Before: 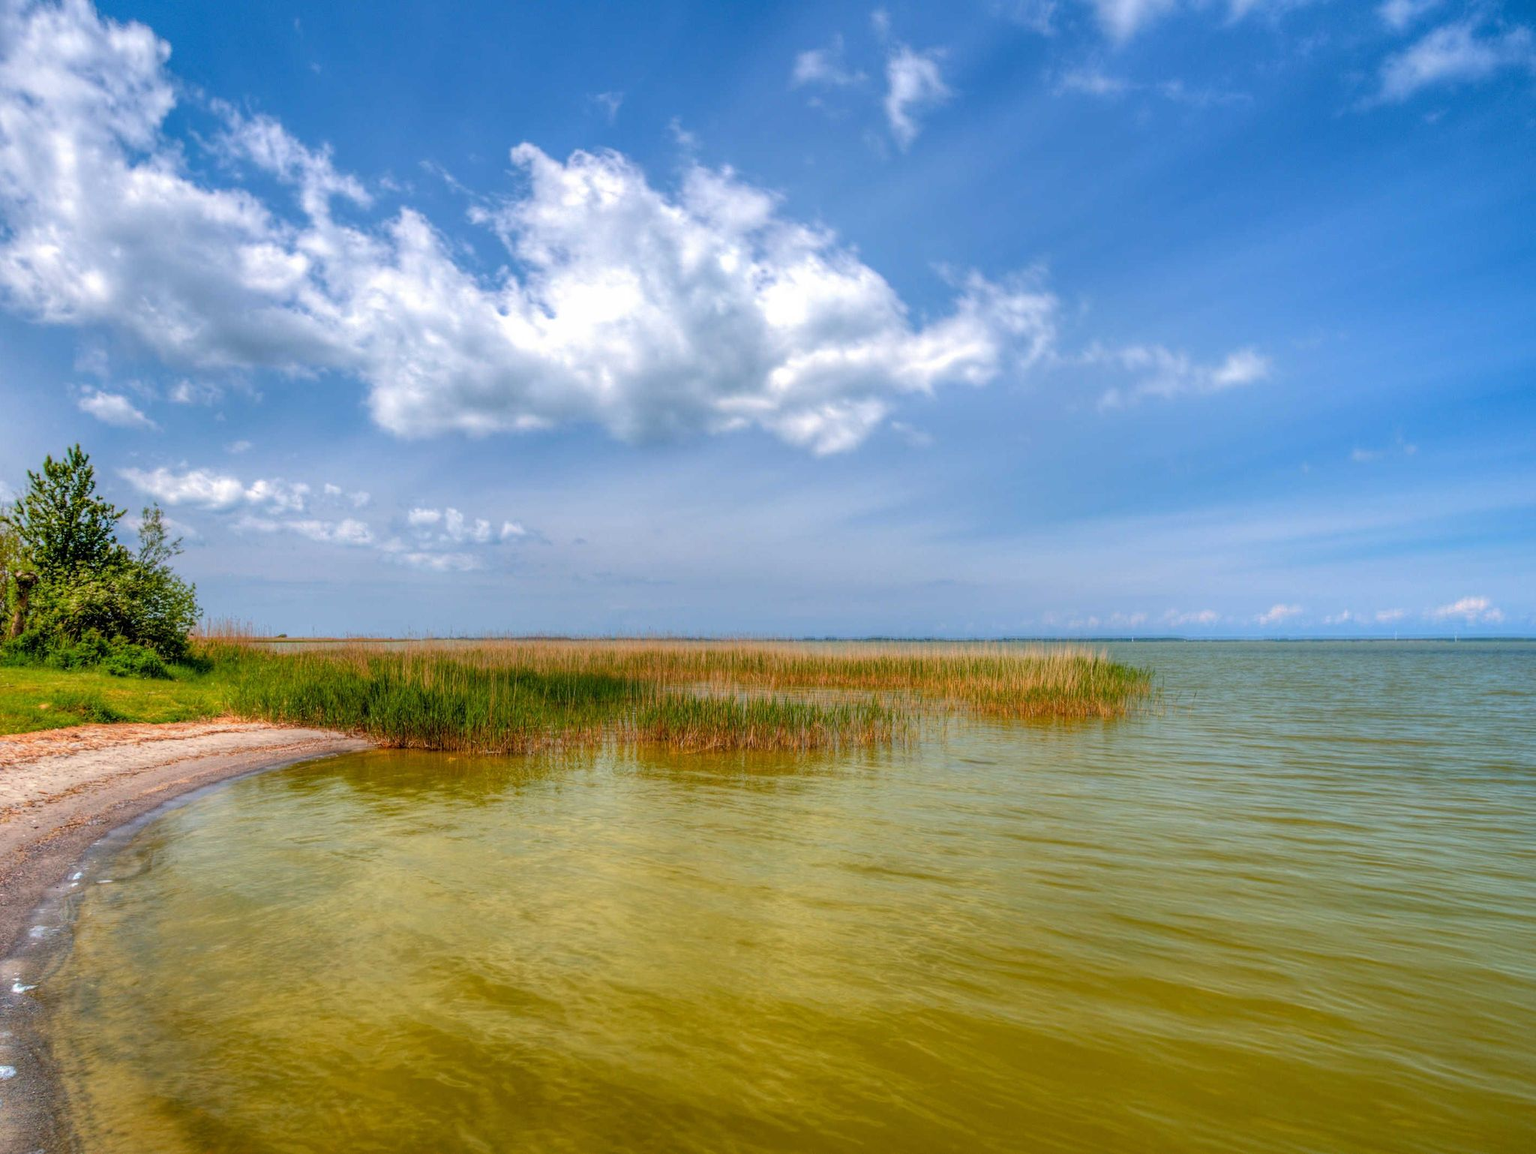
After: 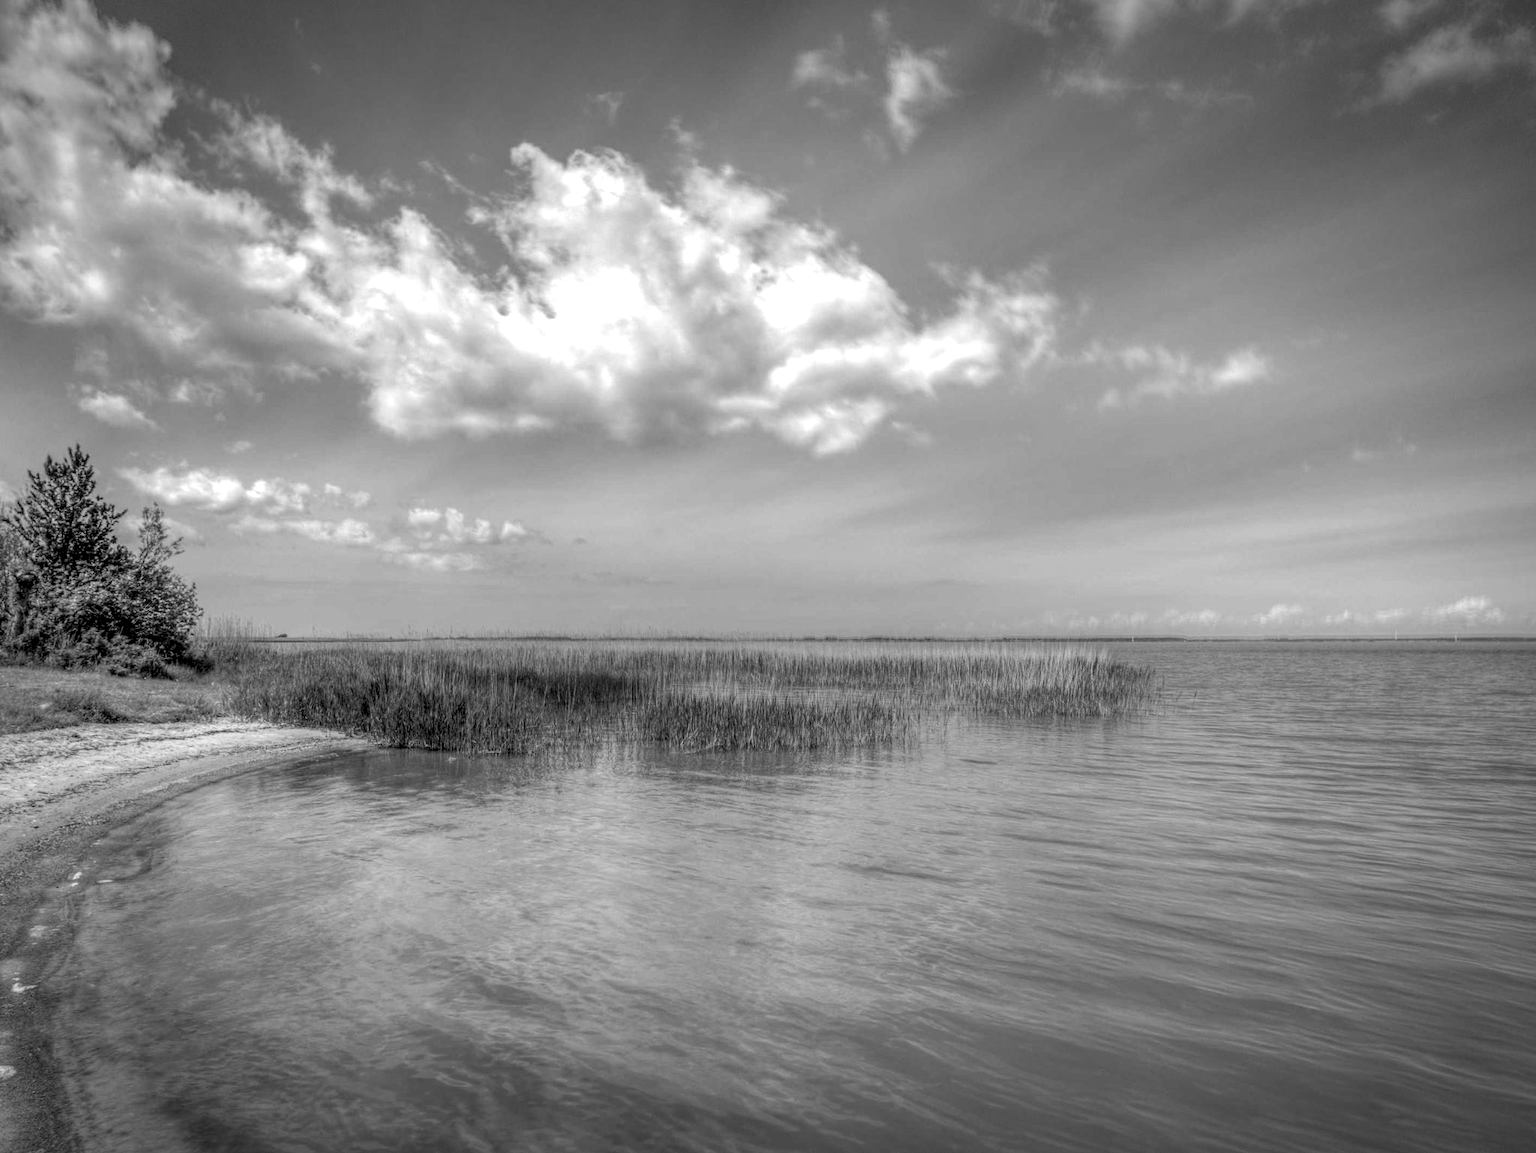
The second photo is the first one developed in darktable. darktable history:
monochrome: on, module defaults
local contrast: highlights 35%, detail 135%
vignetting: fall-off start 79.43%, saturation -0.649, width/height ratio 1.327, unbound false
white balance: emerald 1
